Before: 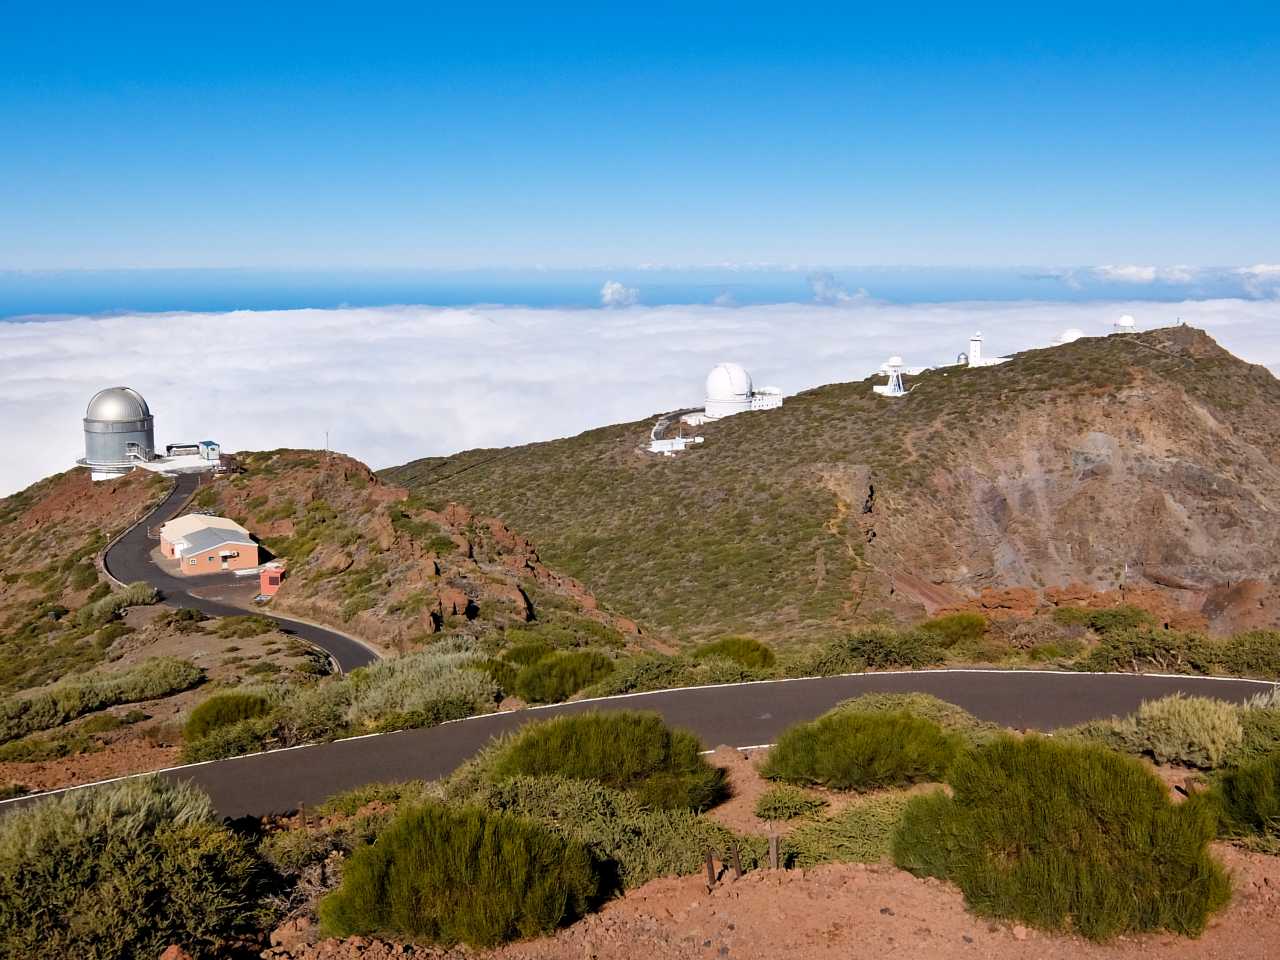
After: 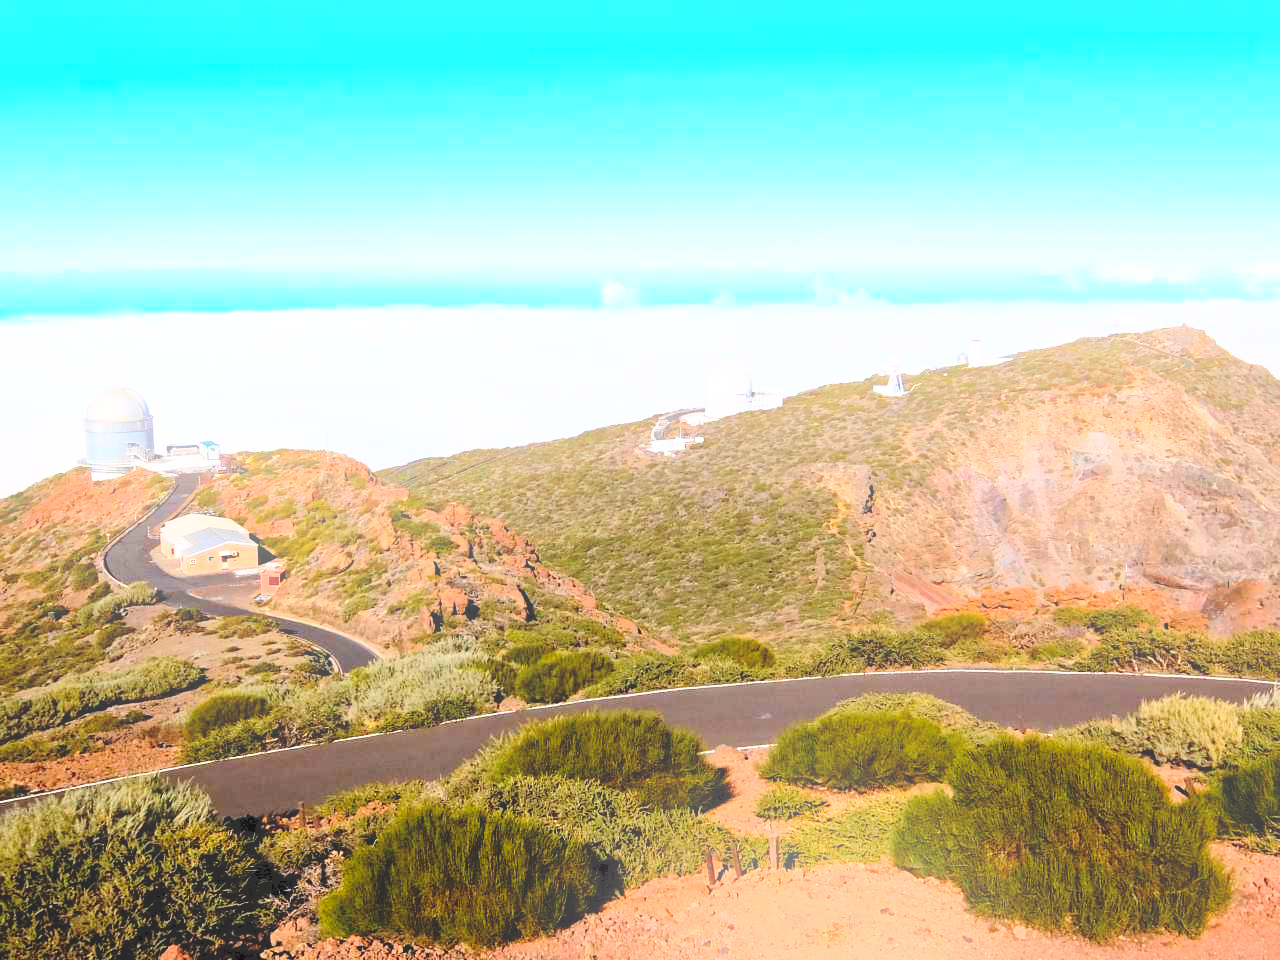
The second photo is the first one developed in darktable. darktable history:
contrast brightness saturation: contrast 0.2, brightness 0.16, saturation 0.22
base curve: curves: ch0 [(0, 0) (0.028, 0.03) (0.121, 0.232) (0.46, 0.748) (0.859, 0.968) (1, 1)], preserve colors none
bloom: threshold 82.5%, strength 16.25%
tone curve: curves: ch0 [(0, 0) (0.003, 0.126) (0.011, 0.129) (0.025, 0.133) (0.044, 0.143) (0.069, 0.155) (0.1, 0.17) (0.136, 0.189) (0.177, 0.217) (0.224, 0.25) (0.277, 0.293) (0.335, 0.346) (0.399, 0.398) (0.468, 0.456) (0.543, 0.517) (0.623, 0.583) (0.709, 0.659) (0.801, 0.756) (0.898, 0.856) (1, 1)], preserve colors none
